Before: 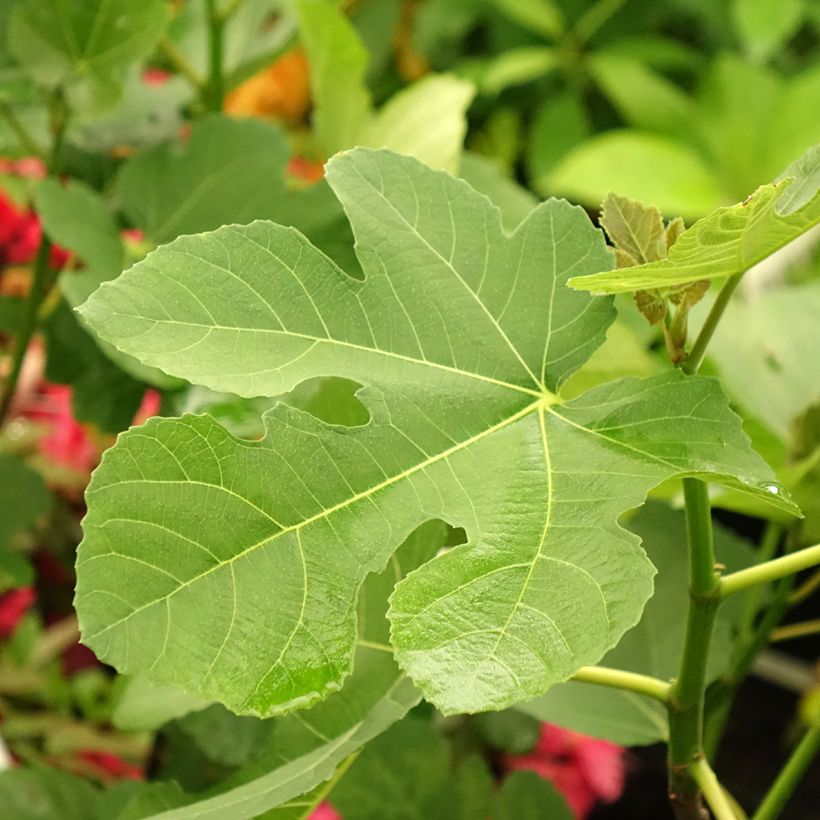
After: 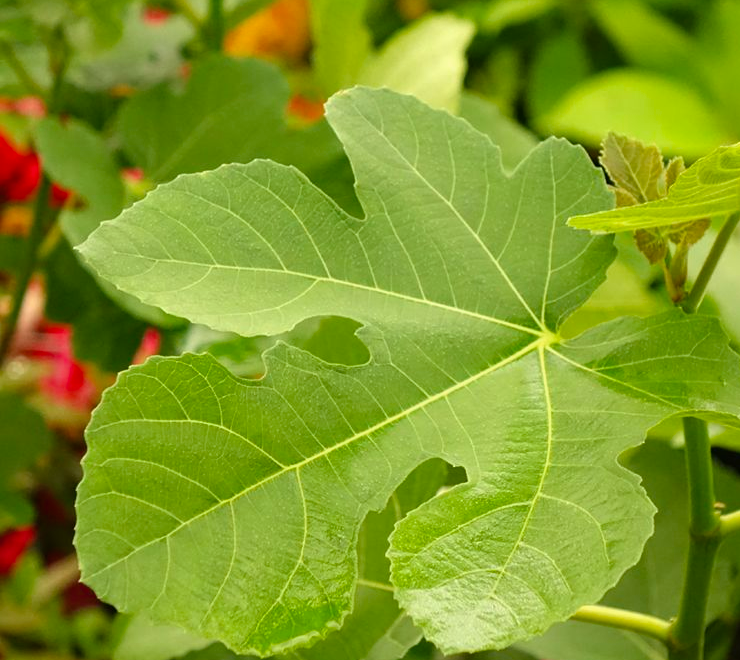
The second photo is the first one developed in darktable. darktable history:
color balance rgb: perceptual saturation grading › global saturation 8.89%, saturation formula JzAzBz (2021)
crop: top 7.49%, right 9.717%, bottom 11.943%
